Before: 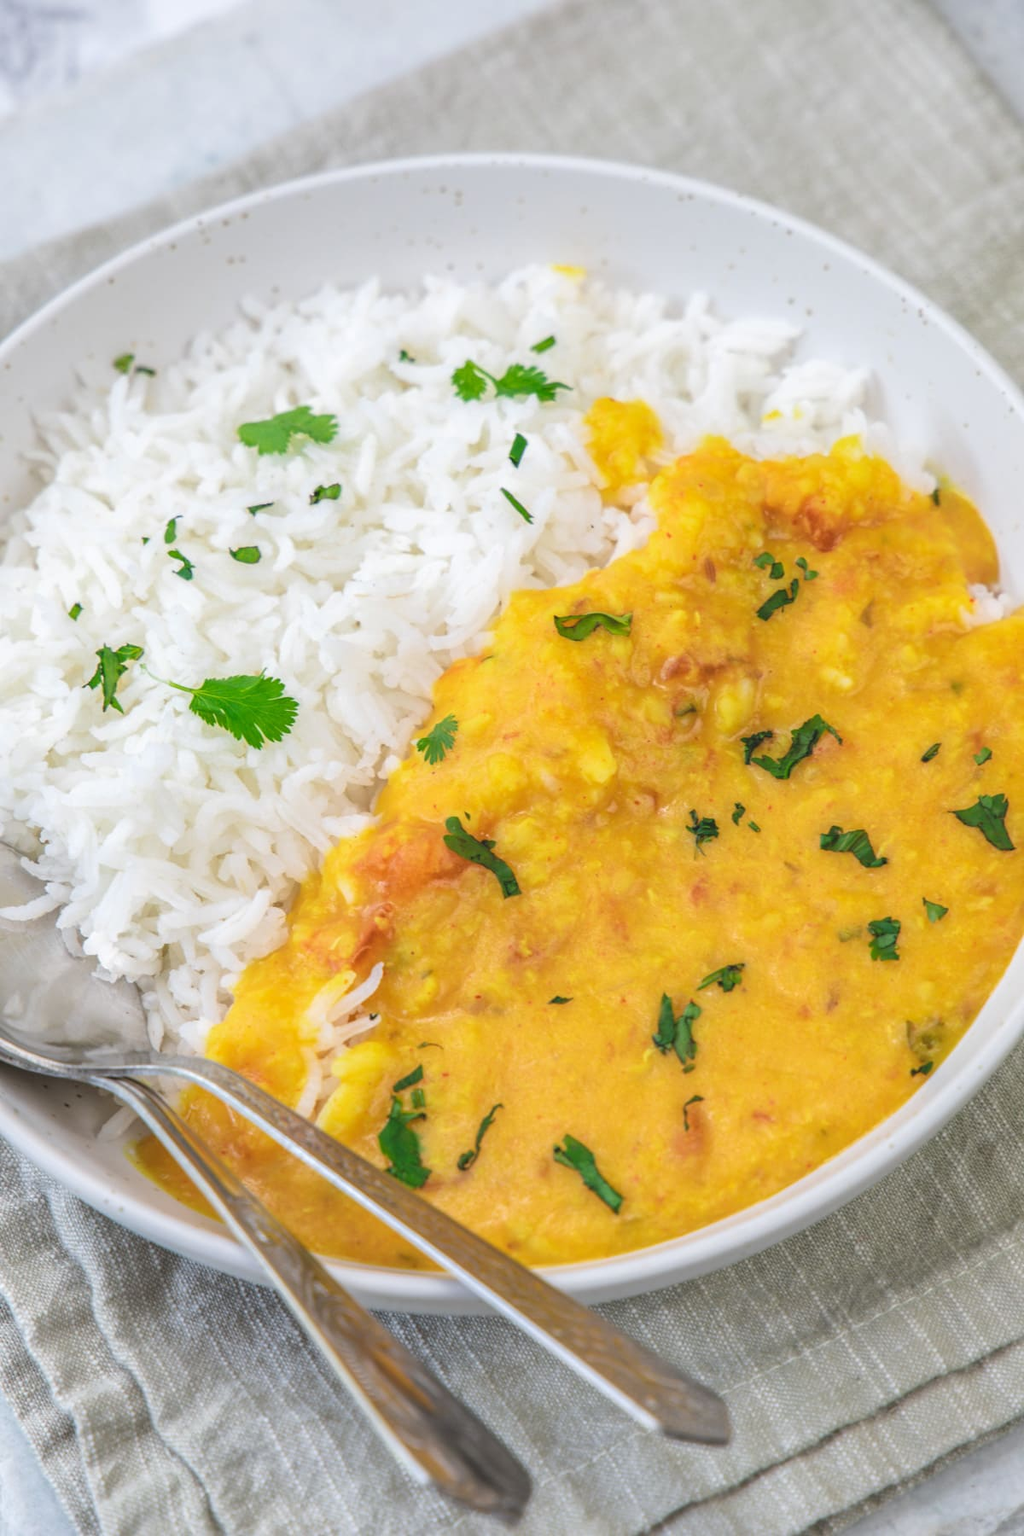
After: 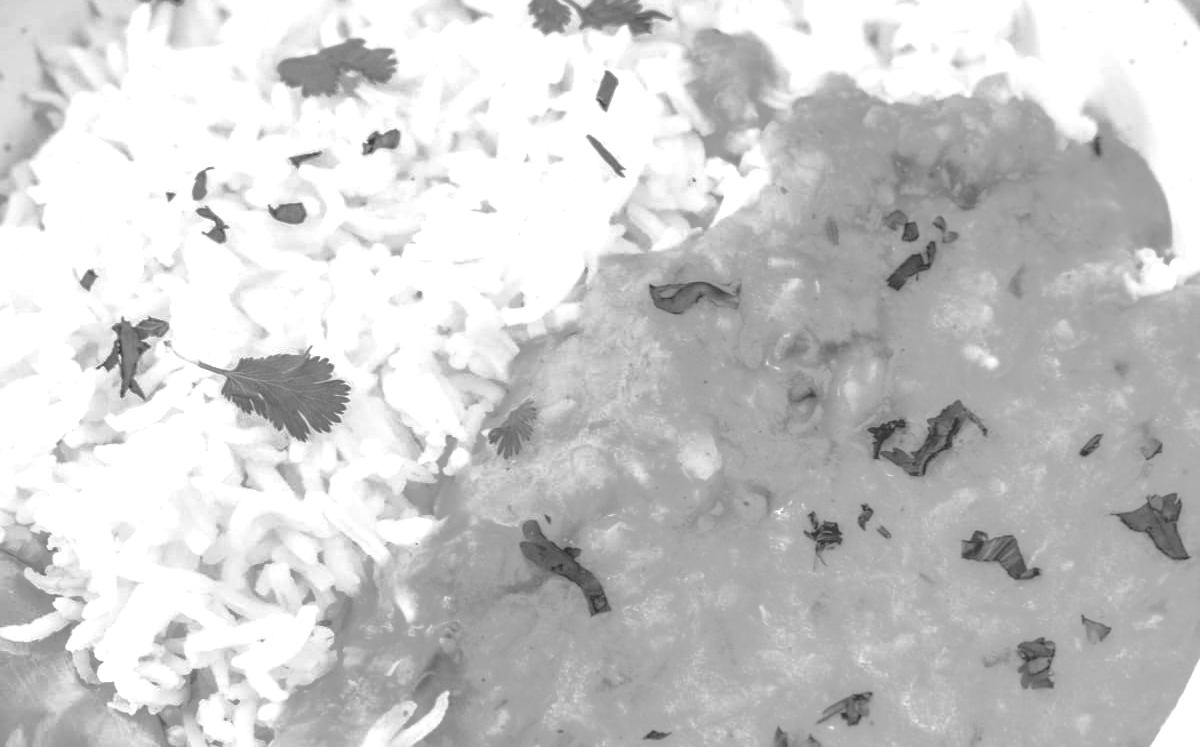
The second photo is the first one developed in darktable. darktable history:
local contrast: highlights 79%, shadows 56%, detail 175%, midtone range 0.423
base curve: curves: ch0 [(0, 0) (0.028, 0.03) (0.121, 0.232) (0.46, 0.748) (0.859, 0.968) (1, 1)], preserve colors none
crop and rotate: top 24.329%, bottom 34.129%
exposure: exposure 0.298 EV, compensate highlight preservation false
color calibration: output gray [0.21, 0.42, 0.37, 0], illuminant same as pipeline (D50), adaptation XYZ, x 0.347, y 0.358, temperature 5012.64 K
tone curve: curves: ch0 [(0, 0) (0.003, 0.322) (0.011, 0.327) (0.025, 0.345) (0.044, 0.365) (0.069, 0.378) (0.1, 0.391) (0.136, 0.403) (0.177, 0.412) (0.224, 0.429) (0.277, 0.448) (0.335, 0.474) (0.399, 0.503) (0.468, 0.537) (0.543, 0.57) (0.623, 0.61) (0.709, 0.653) (0.801, 0.699) (0.898, 0.75) (1, 1)], color space Lab, linked channels, preserve colors none
